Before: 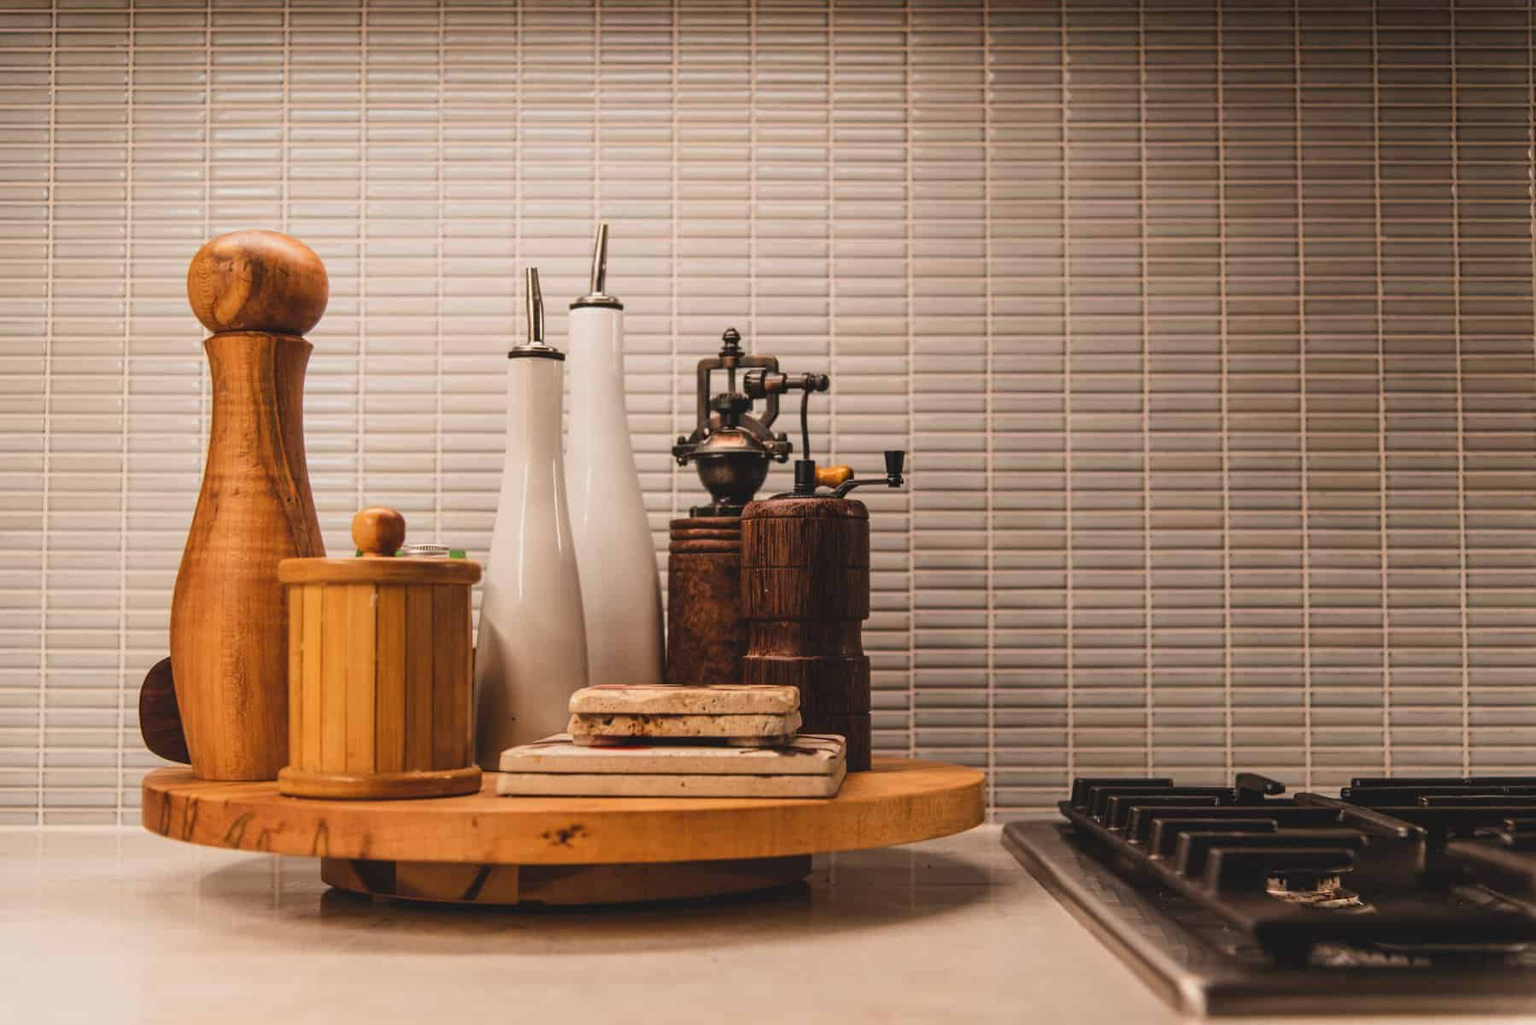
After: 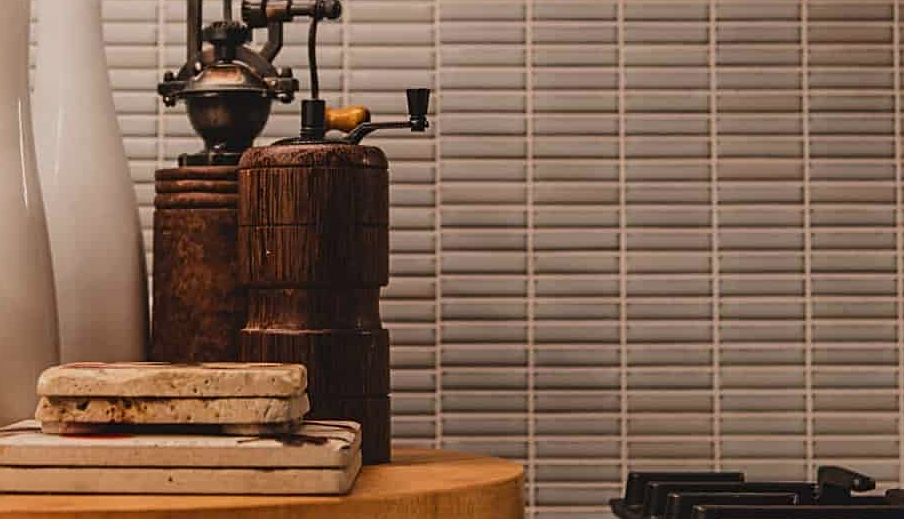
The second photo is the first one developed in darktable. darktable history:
contrast brightness saturation: contrast 0.08, saturation 0.02
exposure: exposure -0.36 EV, compensate highlight preservation false
sharpen: on, module defaults
crop: left 35.03%, top 36.625%, right 14.663%, bottom 20.057%
